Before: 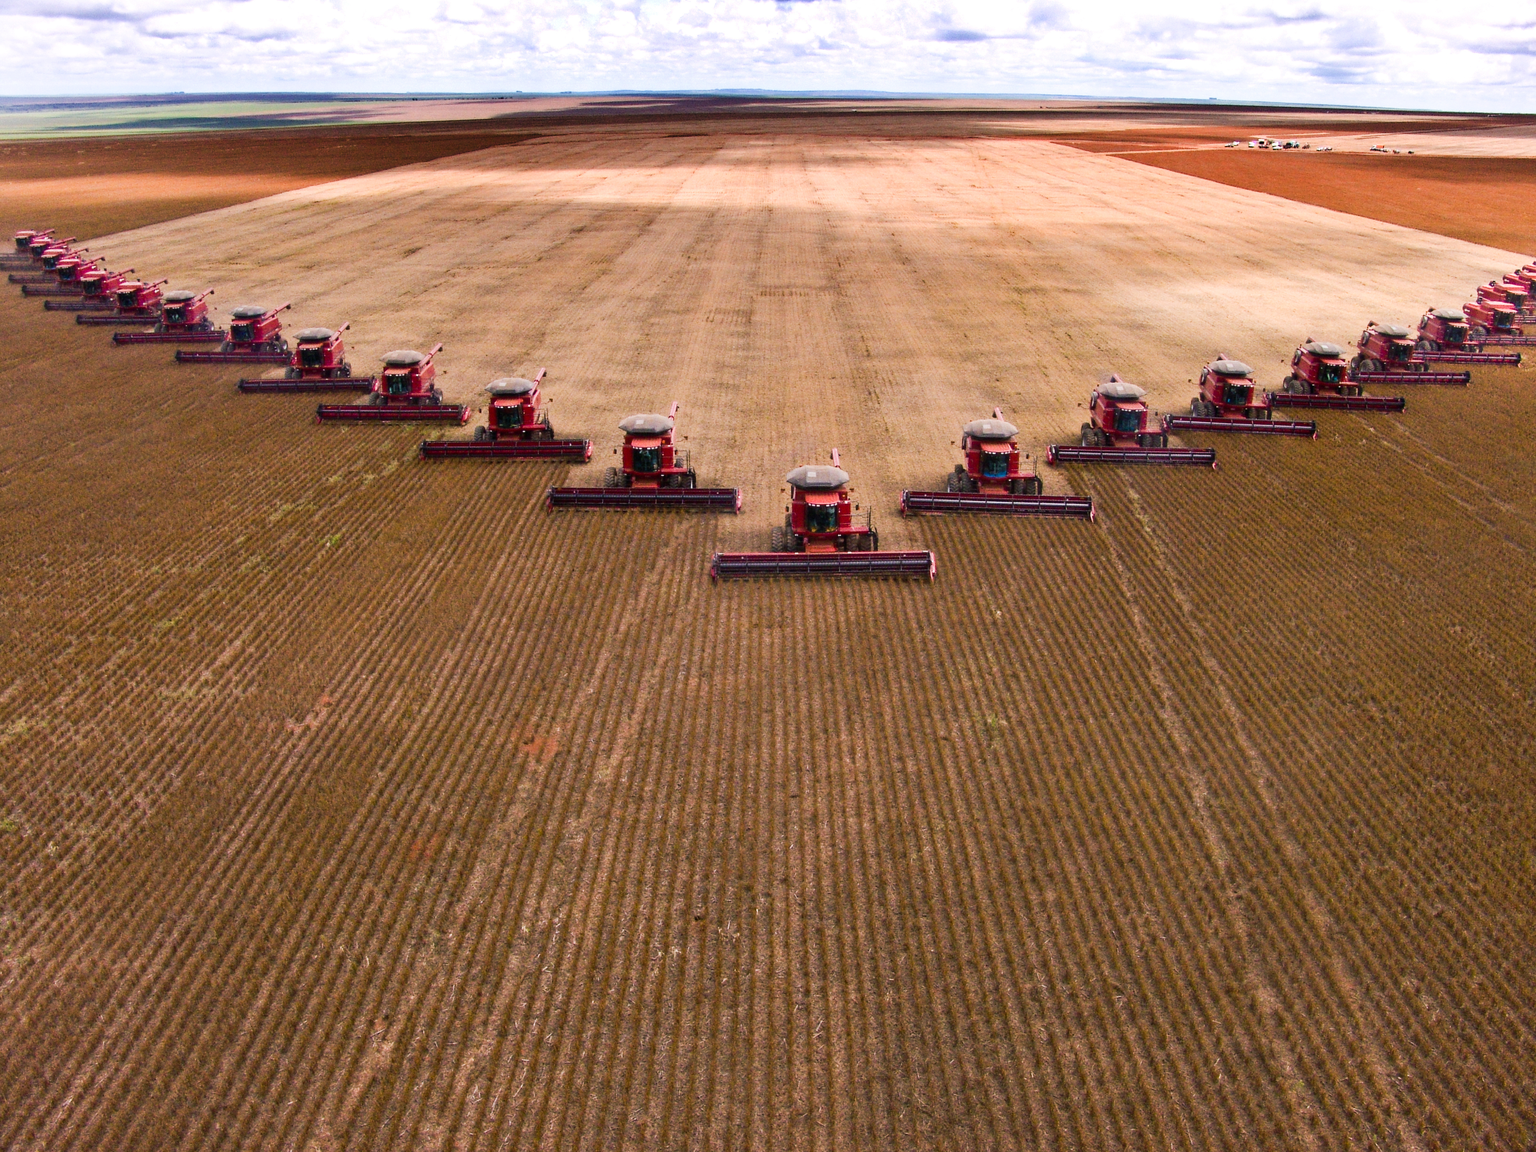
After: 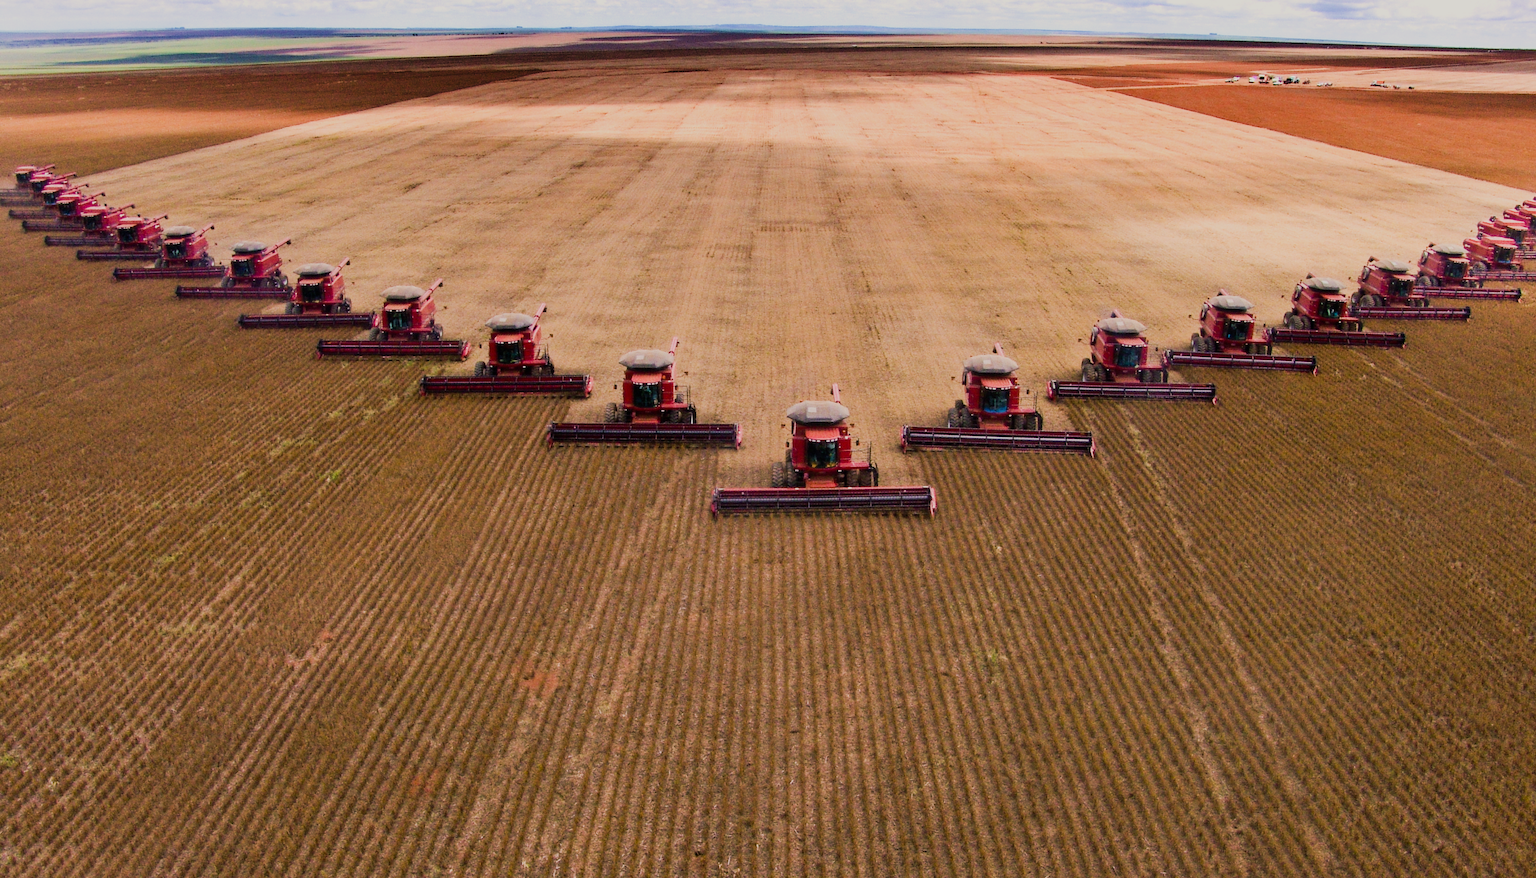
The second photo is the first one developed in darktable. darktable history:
velvia: strength 17.25%
filmic rgb: black relative exposure -16 EV, white relative exposure 4.94 EV, threshold 3.06 EV, hardness 6.2, enable highlight reconstruction true
crop: top 5.64%, bottom 18.04%
color correction: highlights b* 3.04
